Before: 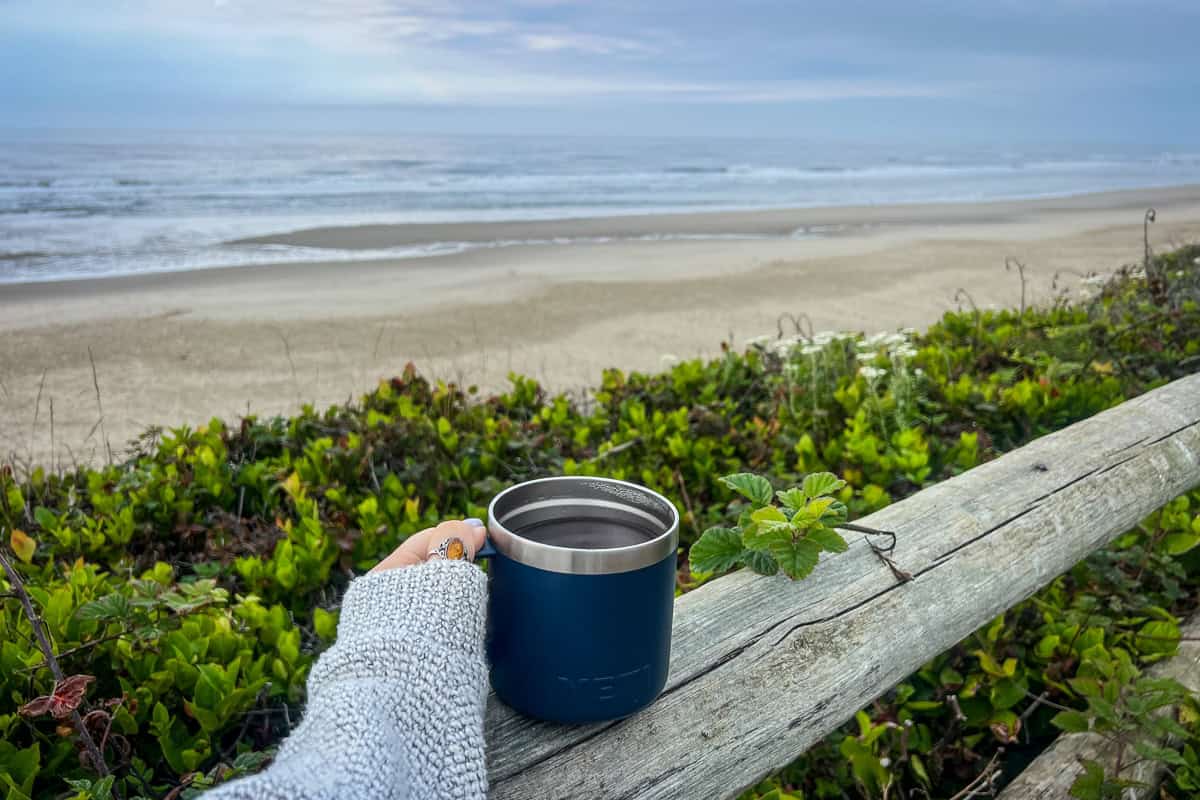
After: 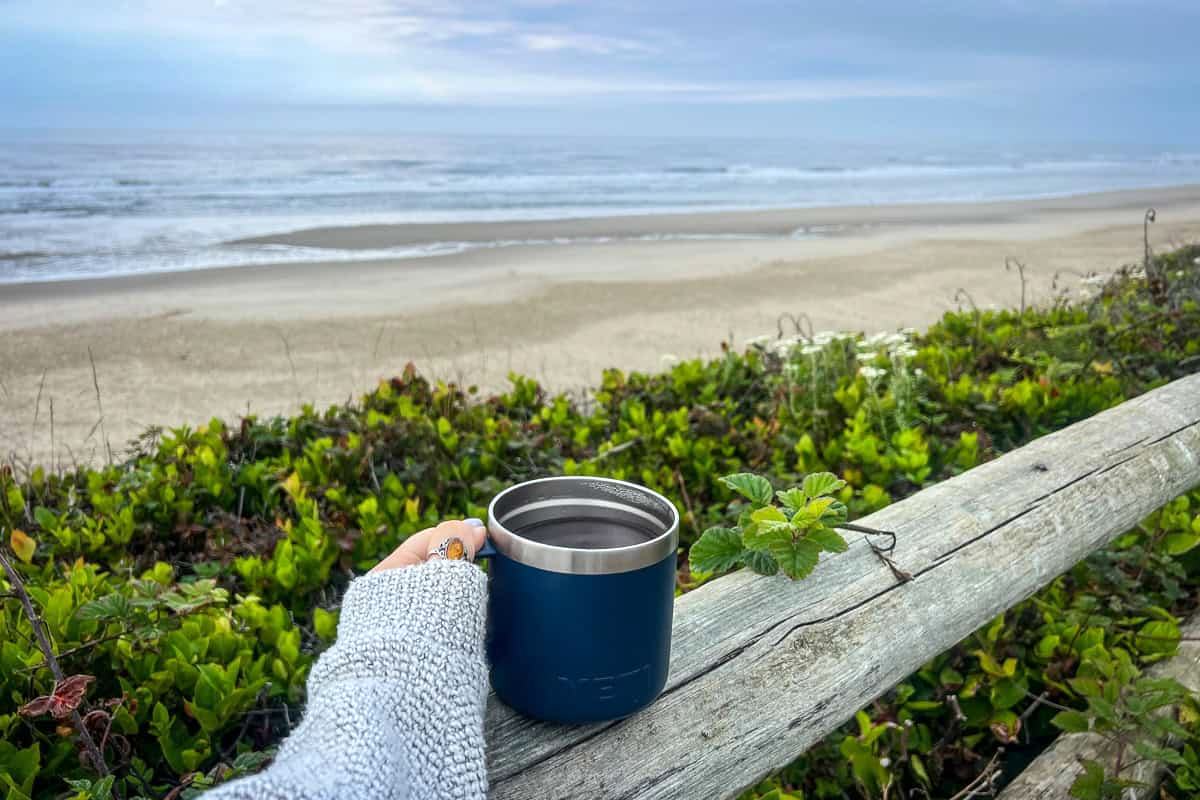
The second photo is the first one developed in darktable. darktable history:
exposure: exposure 0.234 EV, compensate highlight preservation false
